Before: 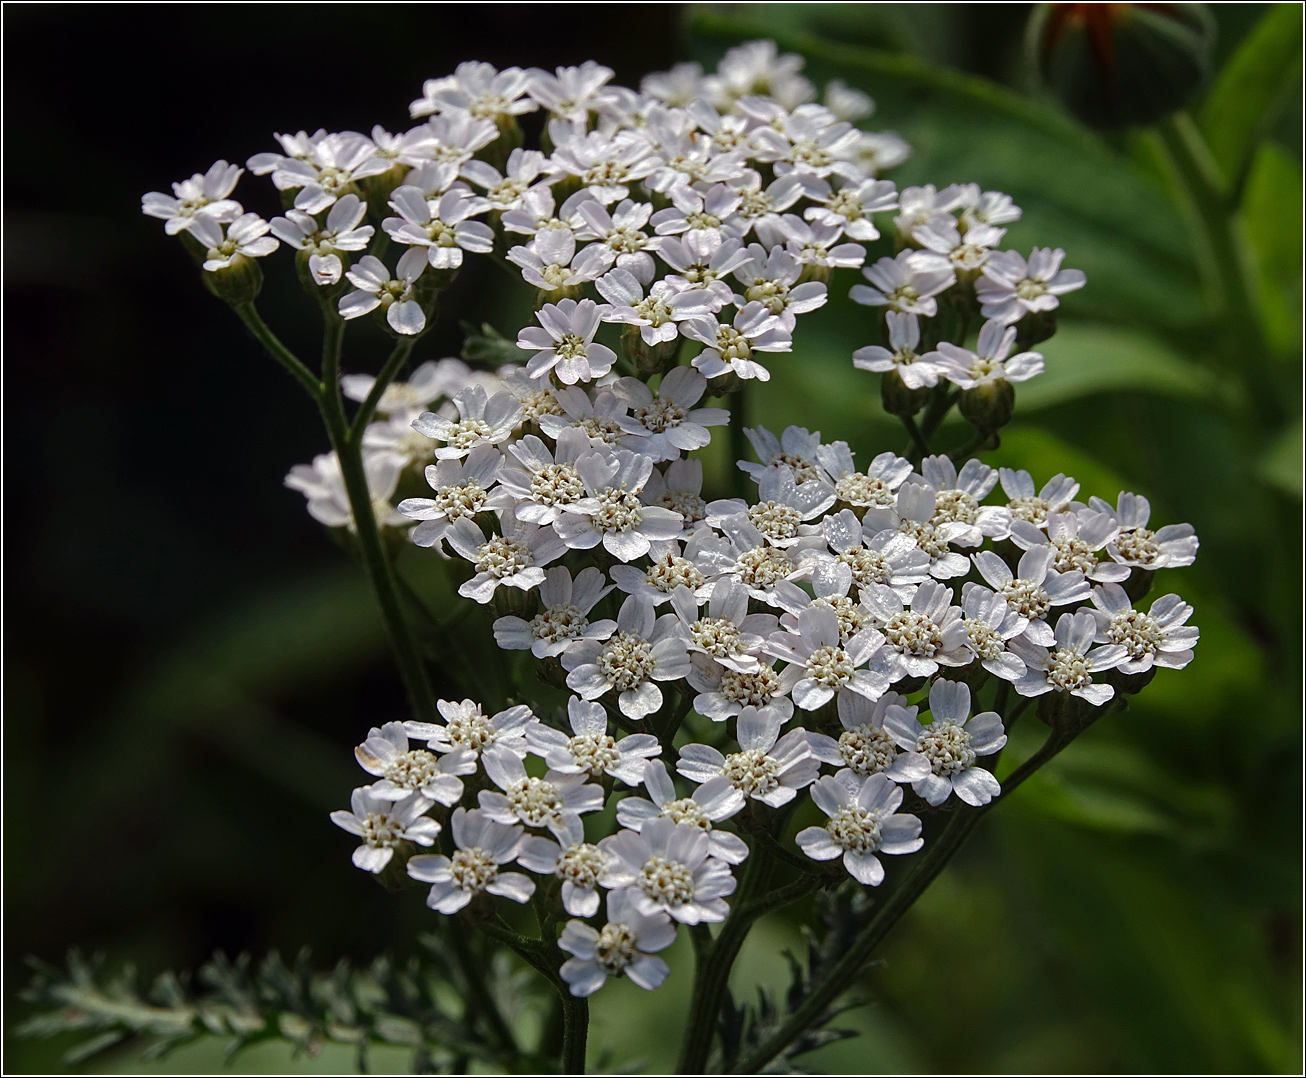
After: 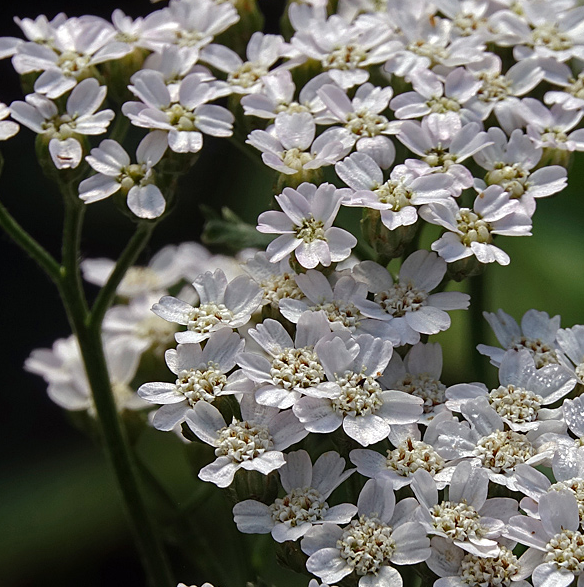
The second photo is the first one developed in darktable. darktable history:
tone equalizer: edges refinement/feathering 500, mask exposure compensation -1.57 EV, preserve details no
crop: left 19.912%, top 10.792%, right 35.347%, bottom 34.671%
